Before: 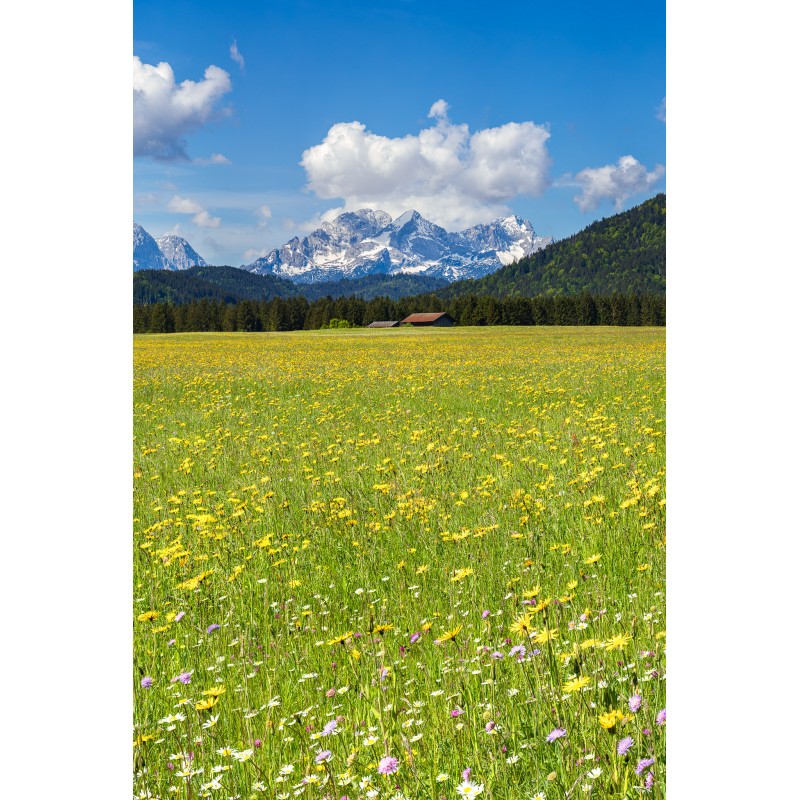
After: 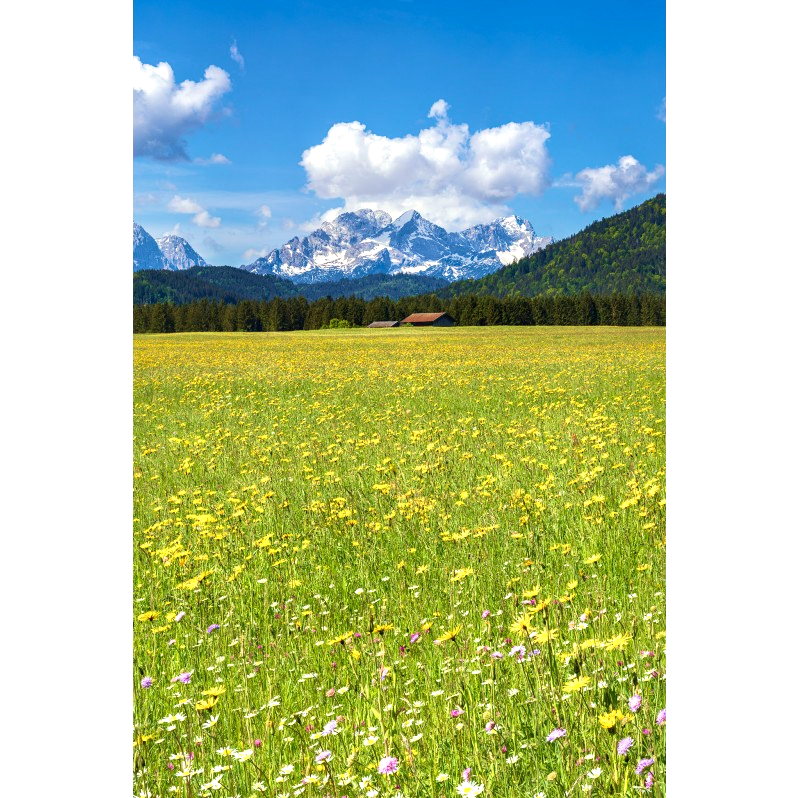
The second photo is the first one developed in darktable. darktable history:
local contrast: mode bilateral grid, contrast 20, coarseness 50, detail 120%, midtone range 0.2
exposure: exposure 0.3 EV, compensate highlight preservation false
velvia: strength 45%
crop: top 0.05%, bottom 0.098%
